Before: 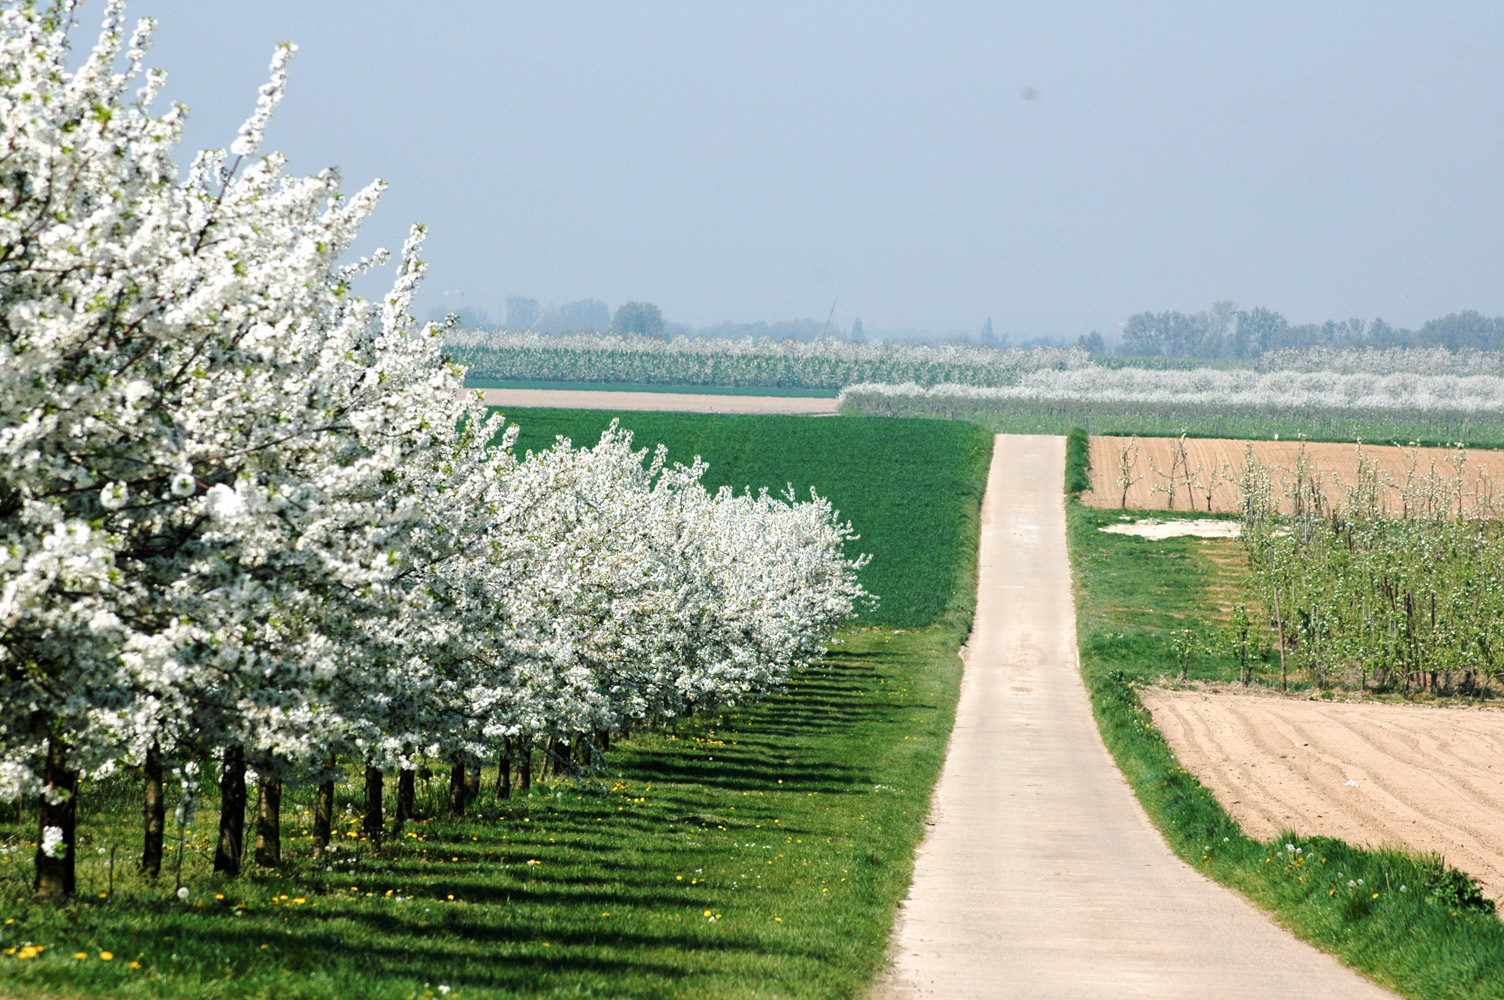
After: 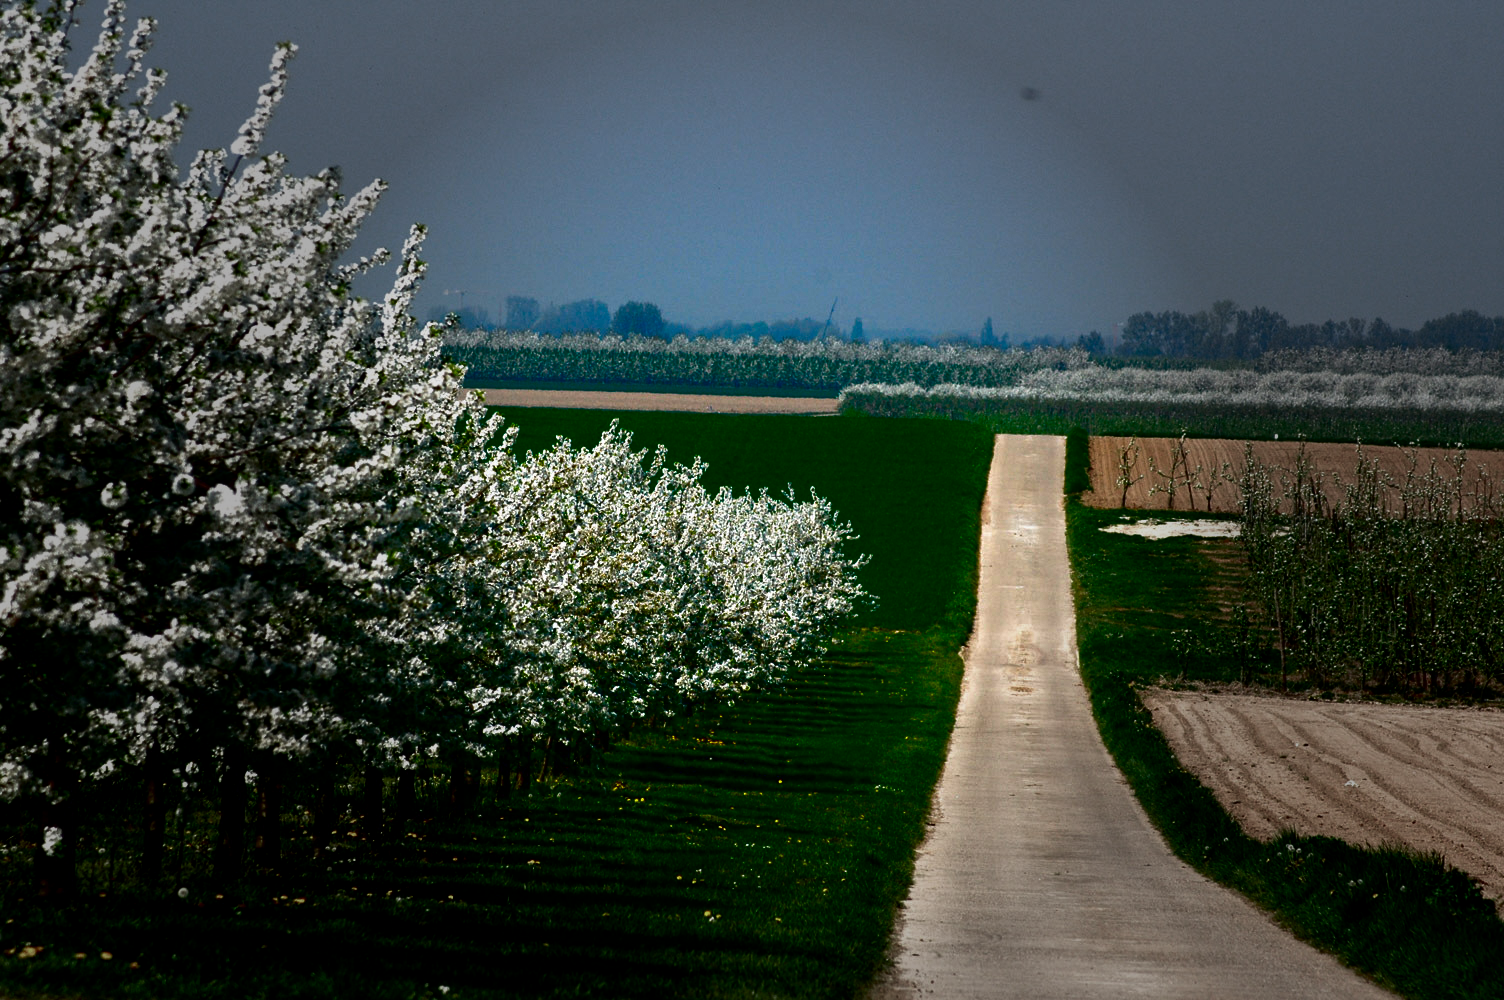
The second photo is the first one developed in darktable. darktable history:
shadows and highlights: shadows 0, highlights 40
vignetting: fall-off start 31.28%, fall-off radius 34.64%, brightness -0.575
contrast brightness saturation: brightness -1, saturation 1
